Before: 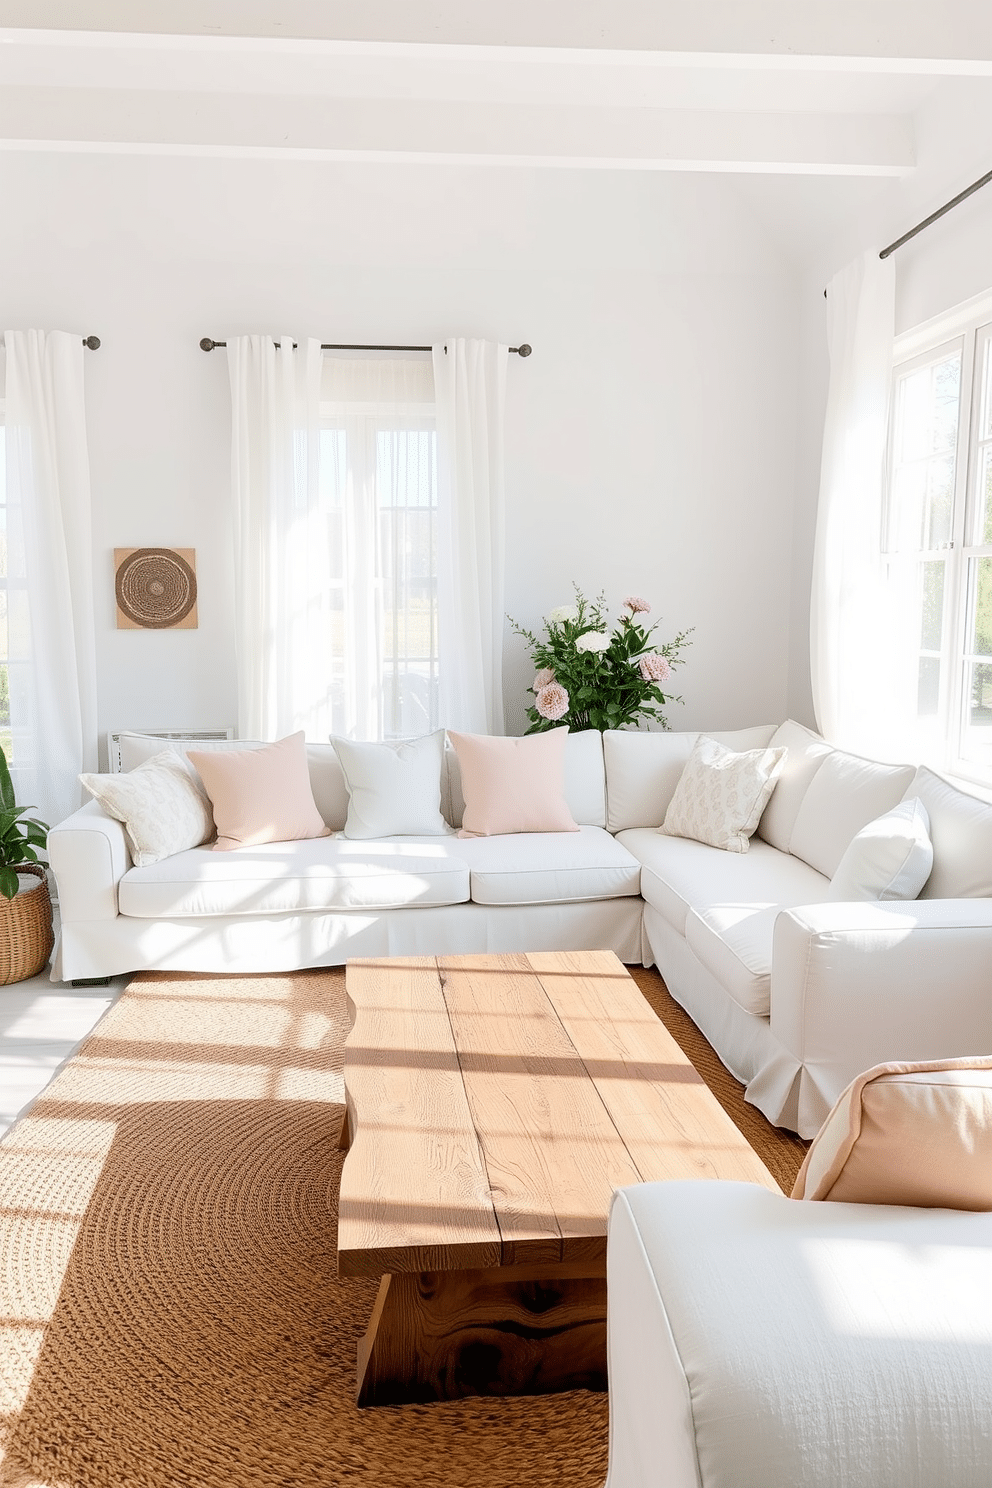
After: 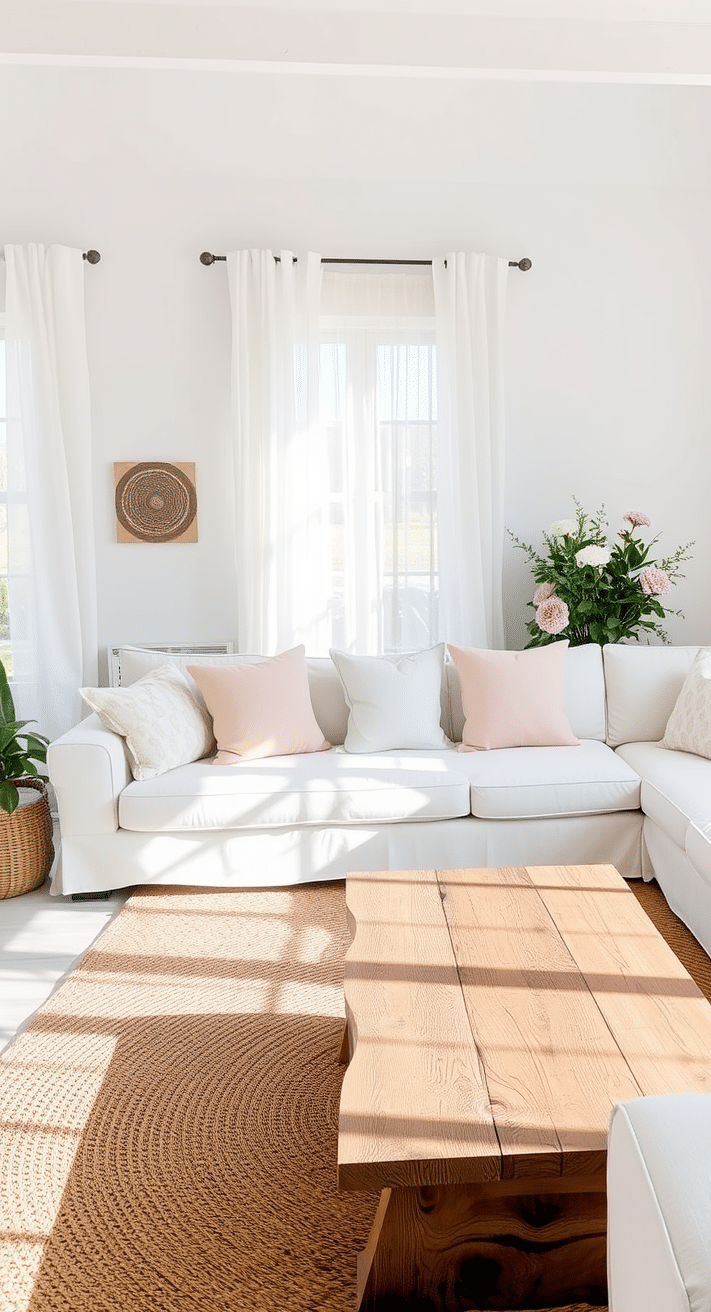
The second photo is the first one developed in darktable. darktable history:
crop: top 5.803%, right 27.864%, bottom 5.804%
exposure: compensate highlight preservation false
